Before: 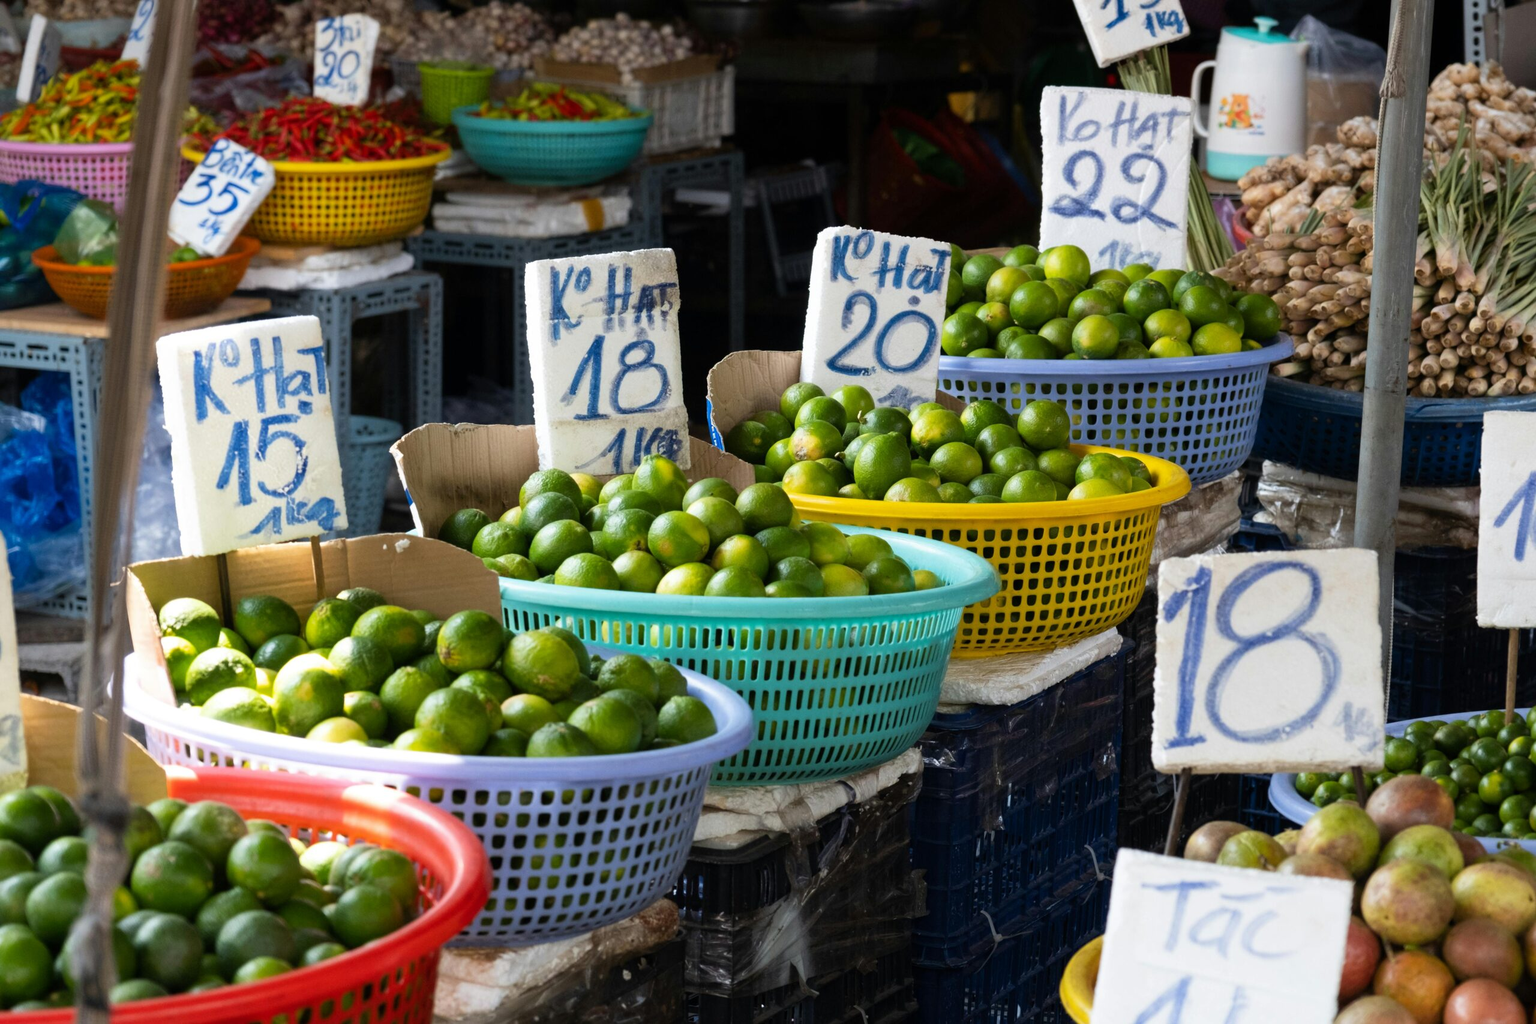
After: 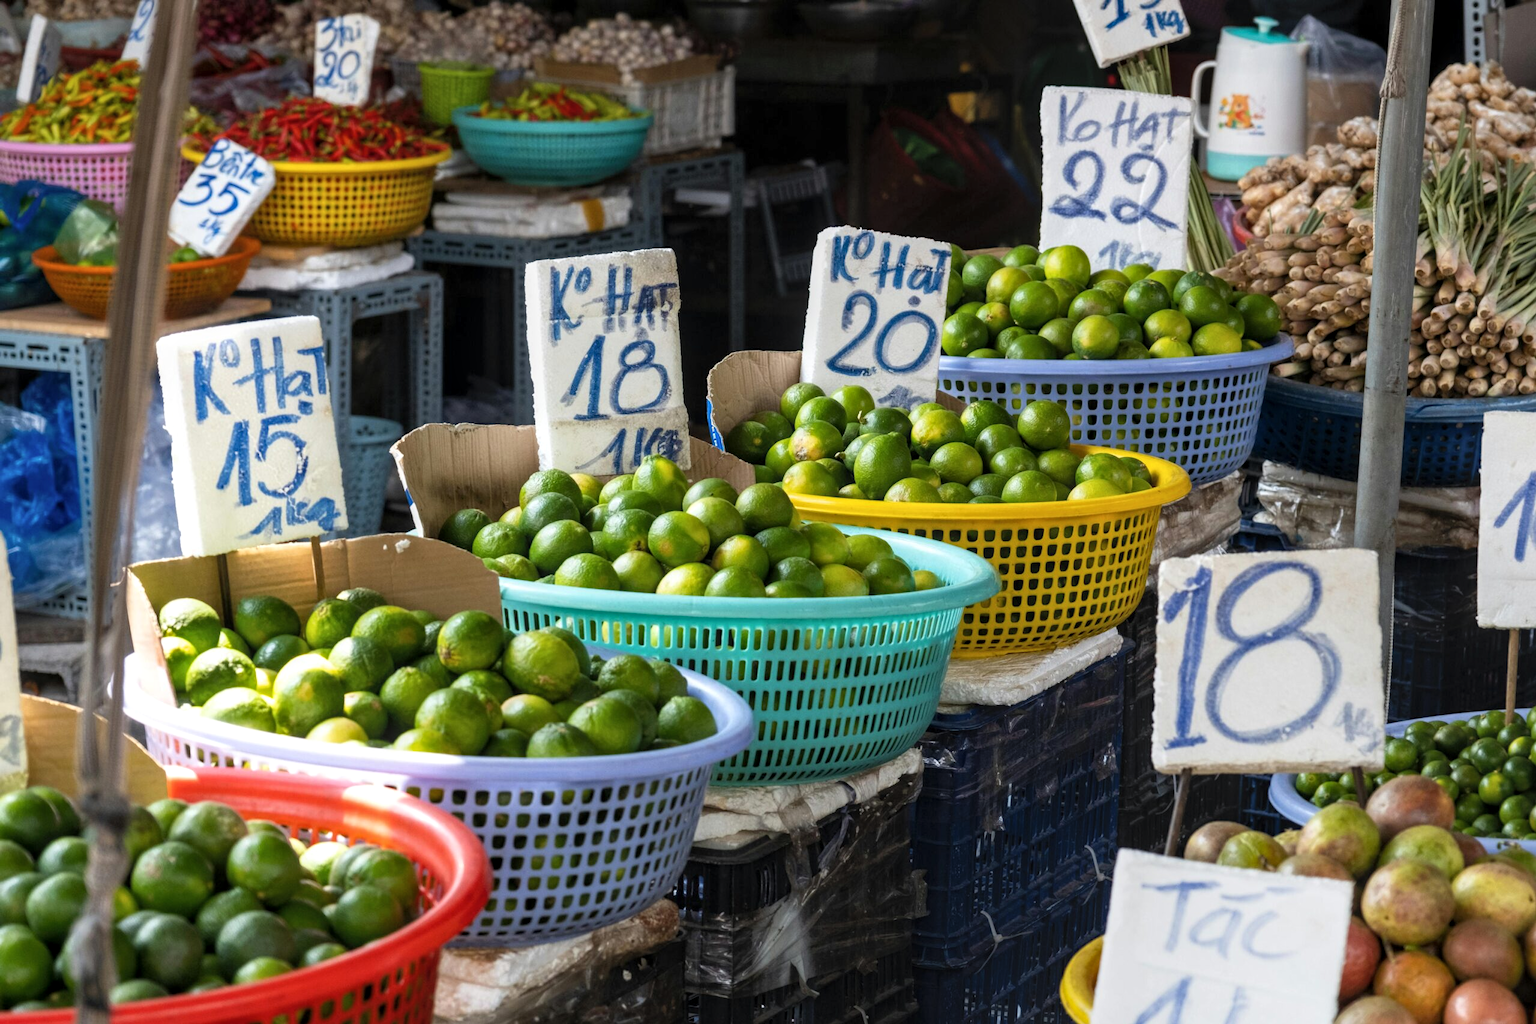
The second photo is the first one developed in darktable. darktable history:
local contrast: on, module defaults
tone curve: curves: ch0 [(0, 0) (0.003, 0.005) (0.011, 0.019) (0.025, 0.04) (0.044, 0.064) (0.069, 0.095) (0.1, 0.129) (0.136, 0.169) (0.177, 0.207) (0.224, 0.247) (0.277, 0.298) (0.335, 0.354) (0.399, 0.416) (0.468, 0.478) (0.543, 0.553) (0.623, 0.634) (0.709, 0.709) (0.801, 0.817) (0.898, 0.912) (1, 1)], color space Lab, independent channels, preserve colors none
